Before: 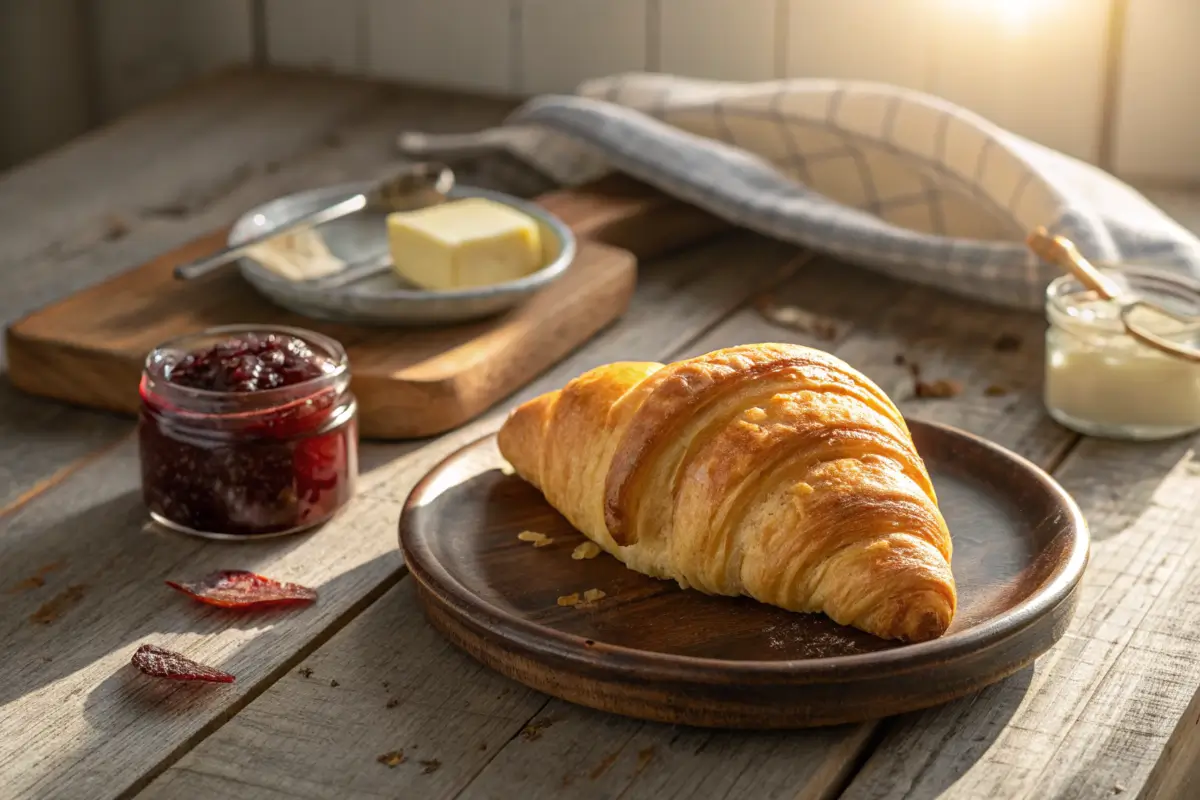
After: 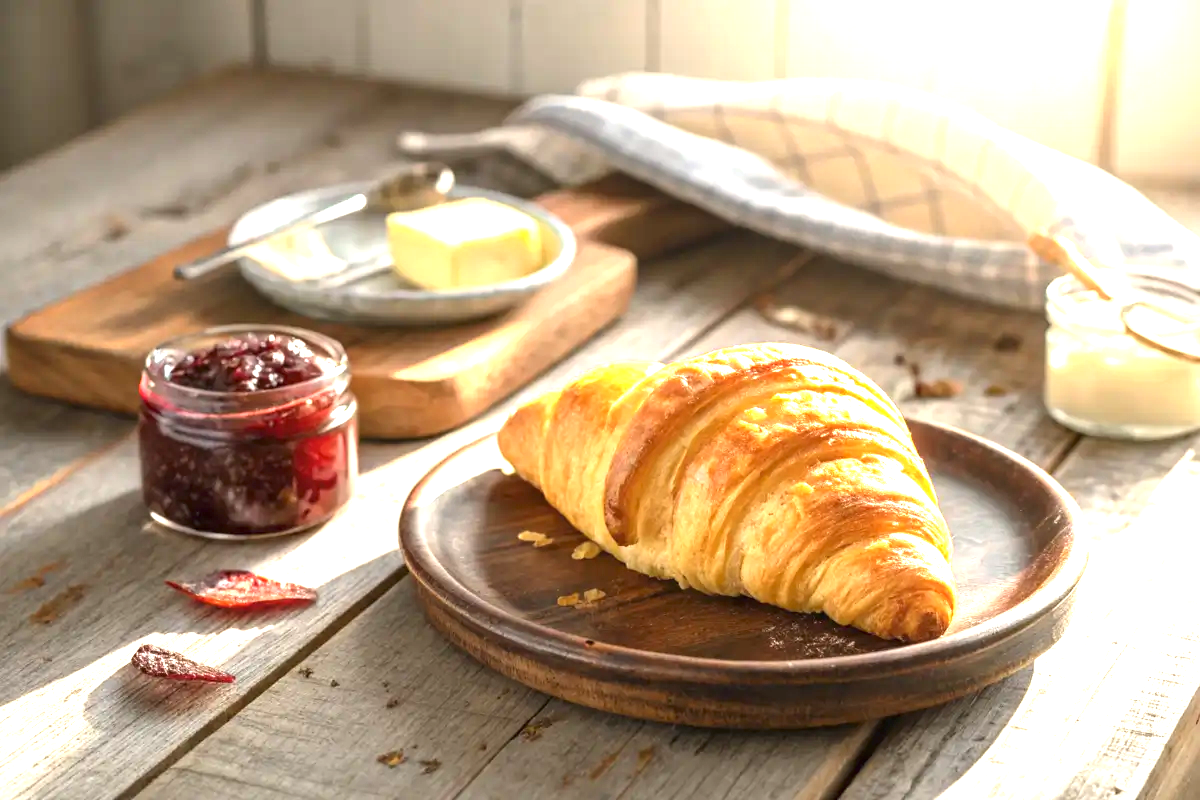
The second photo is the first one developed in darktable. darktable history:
exposure: black level correction 0, exposure 1.609 EV, compensate highlight preservation false
